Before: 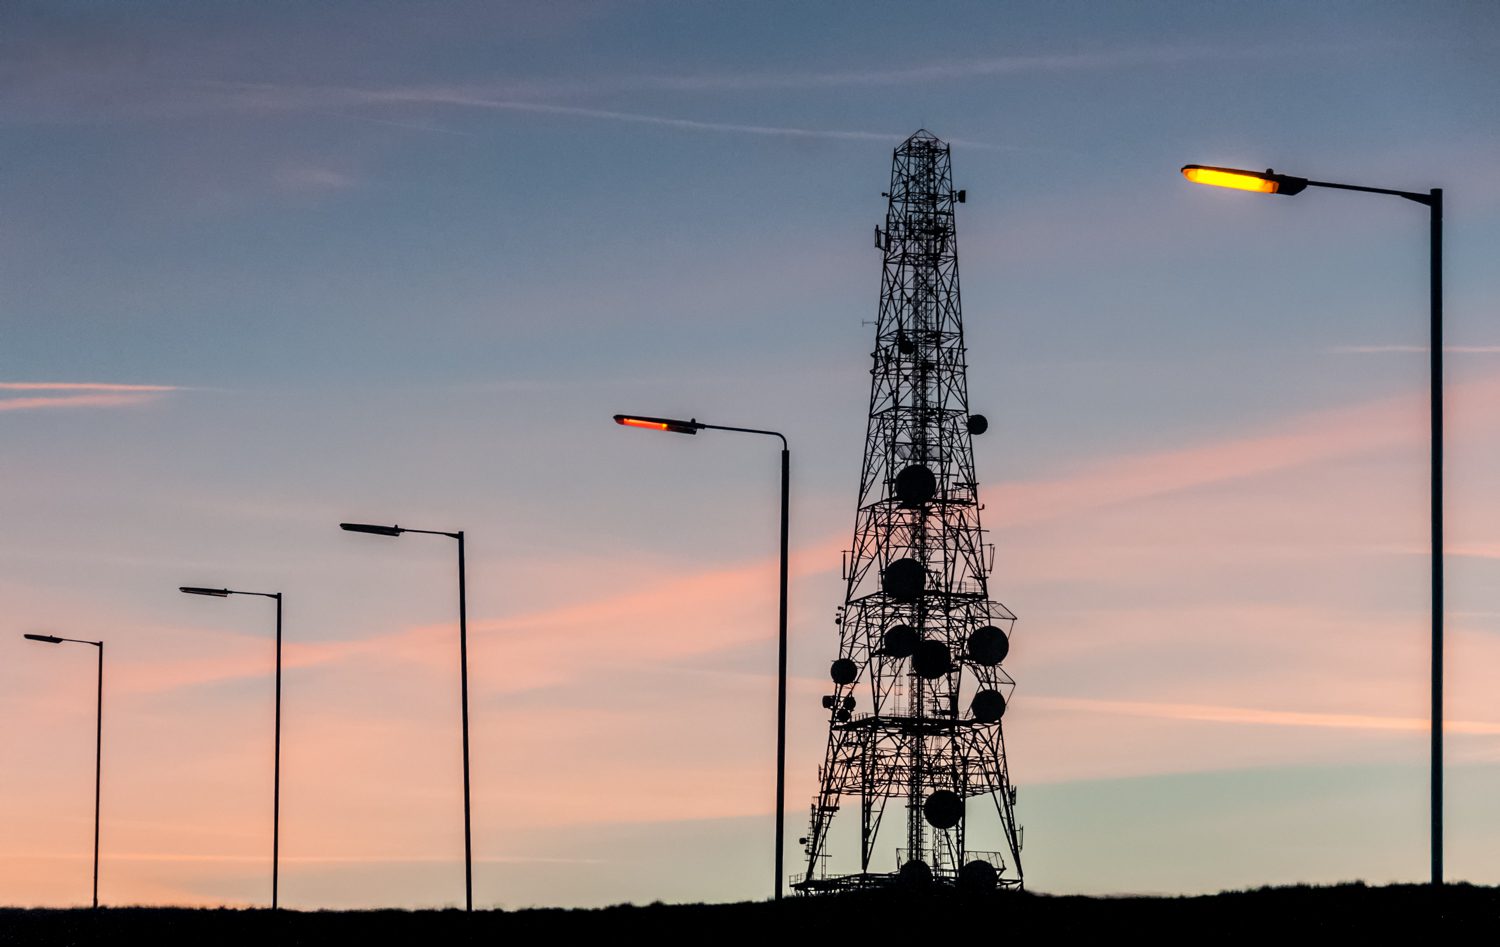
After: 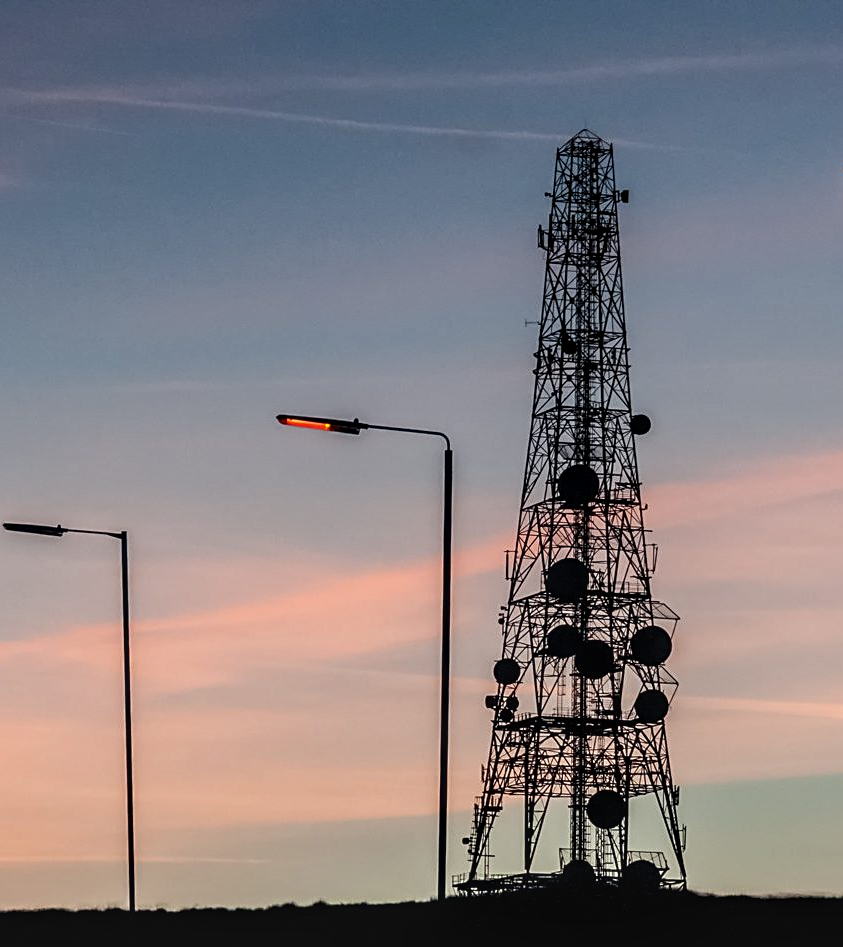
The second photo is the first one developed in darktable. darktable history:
sharpen: on, module defaults
contrast brightness saturation: contrast 0.03, brightness -0.04
crop and rotate: left 22.516%, right 21.234%
local contrast: on, module defaults
